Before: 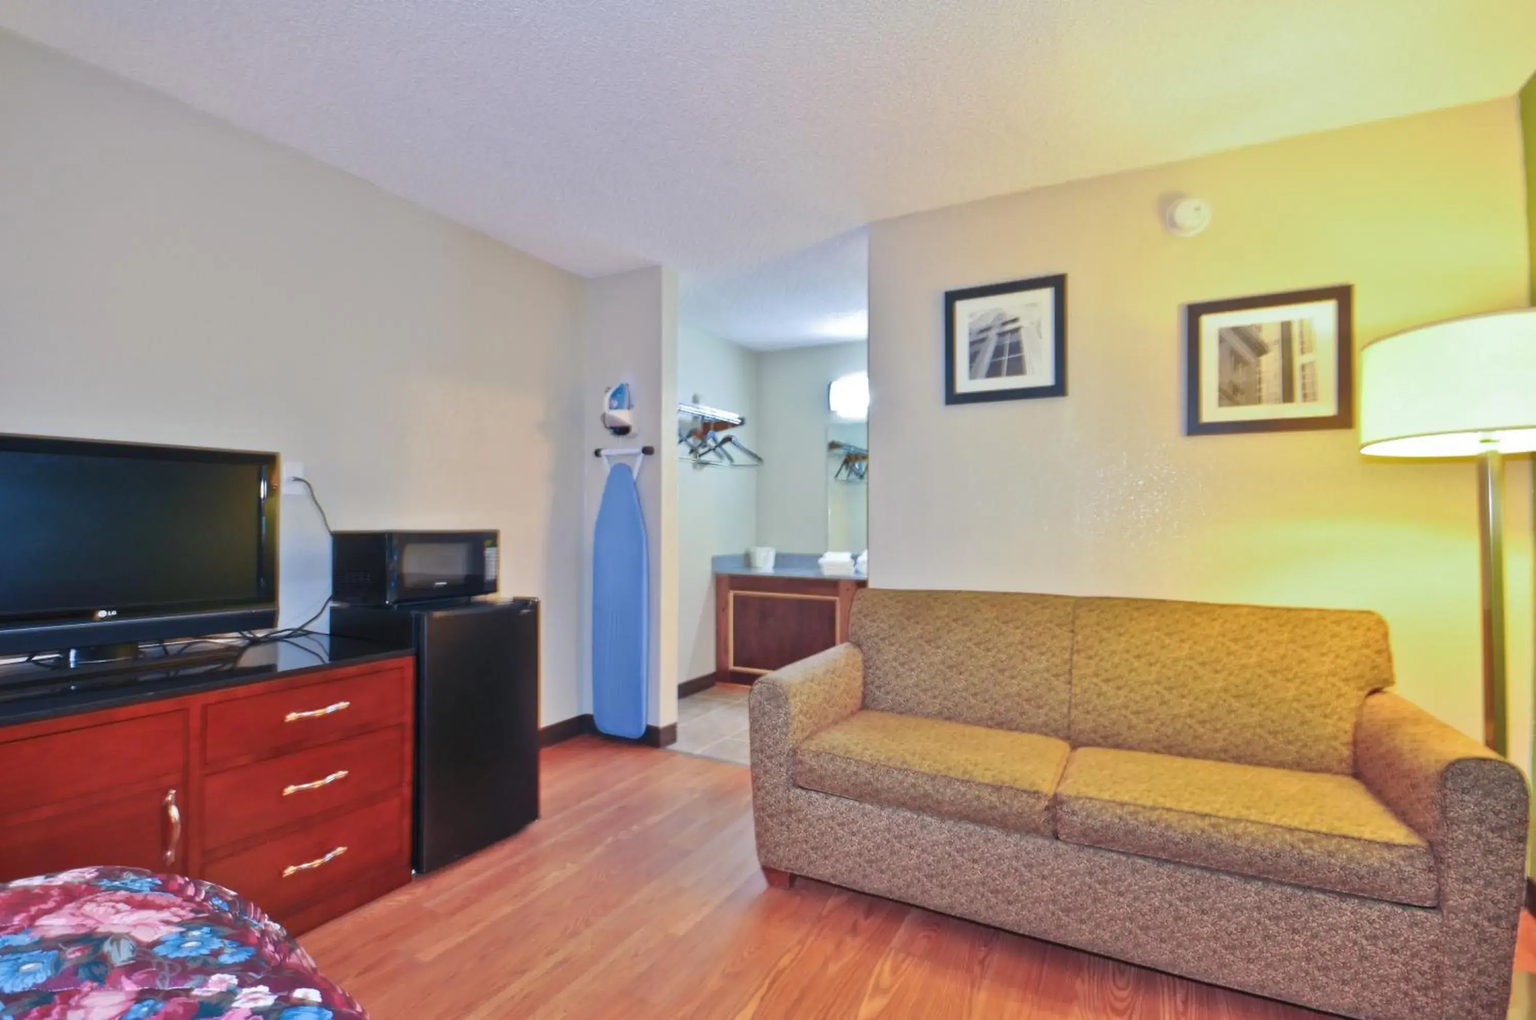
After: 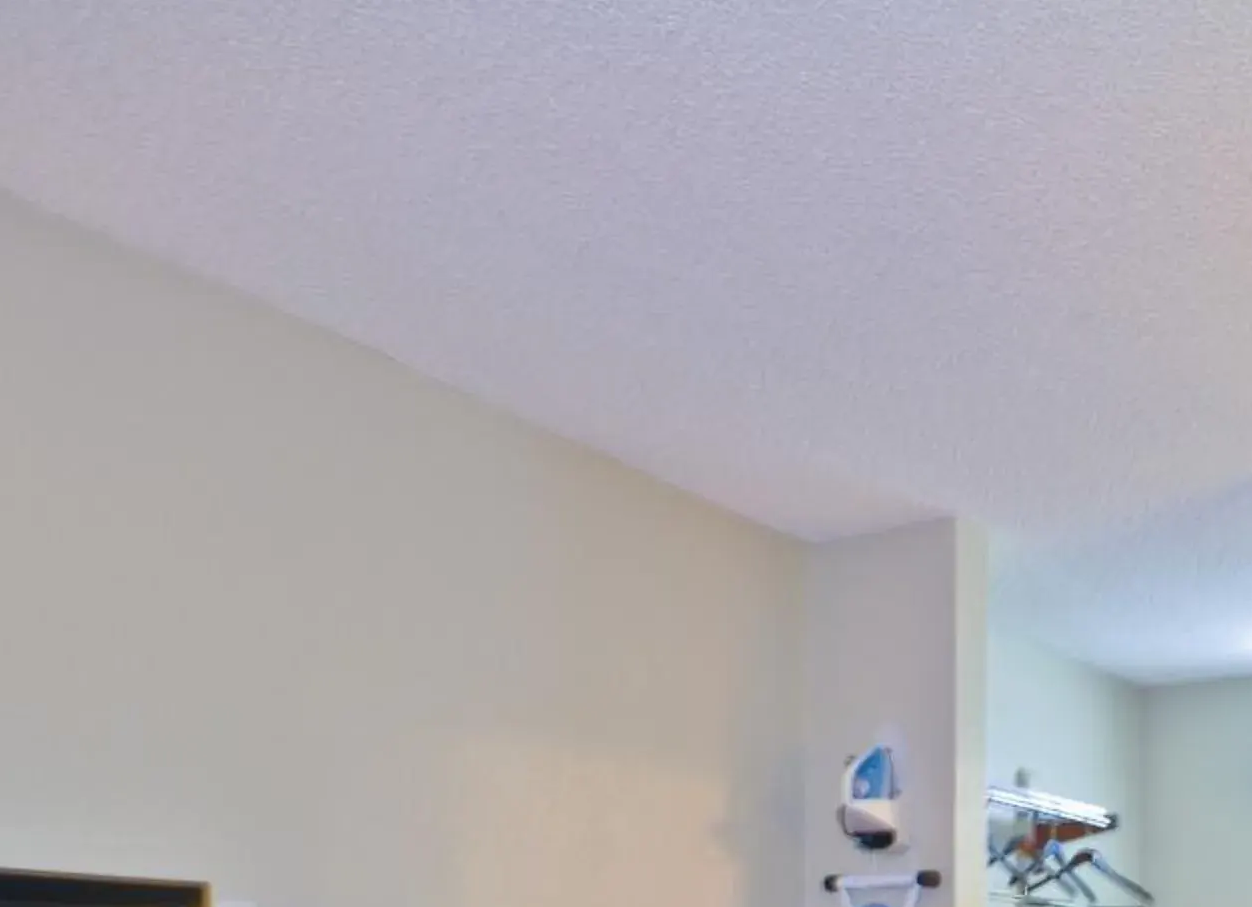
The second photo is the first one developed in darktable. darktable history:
crop and rotate: left 11.243%, top 0.11%, right 46.99%, bottom 54.32%
